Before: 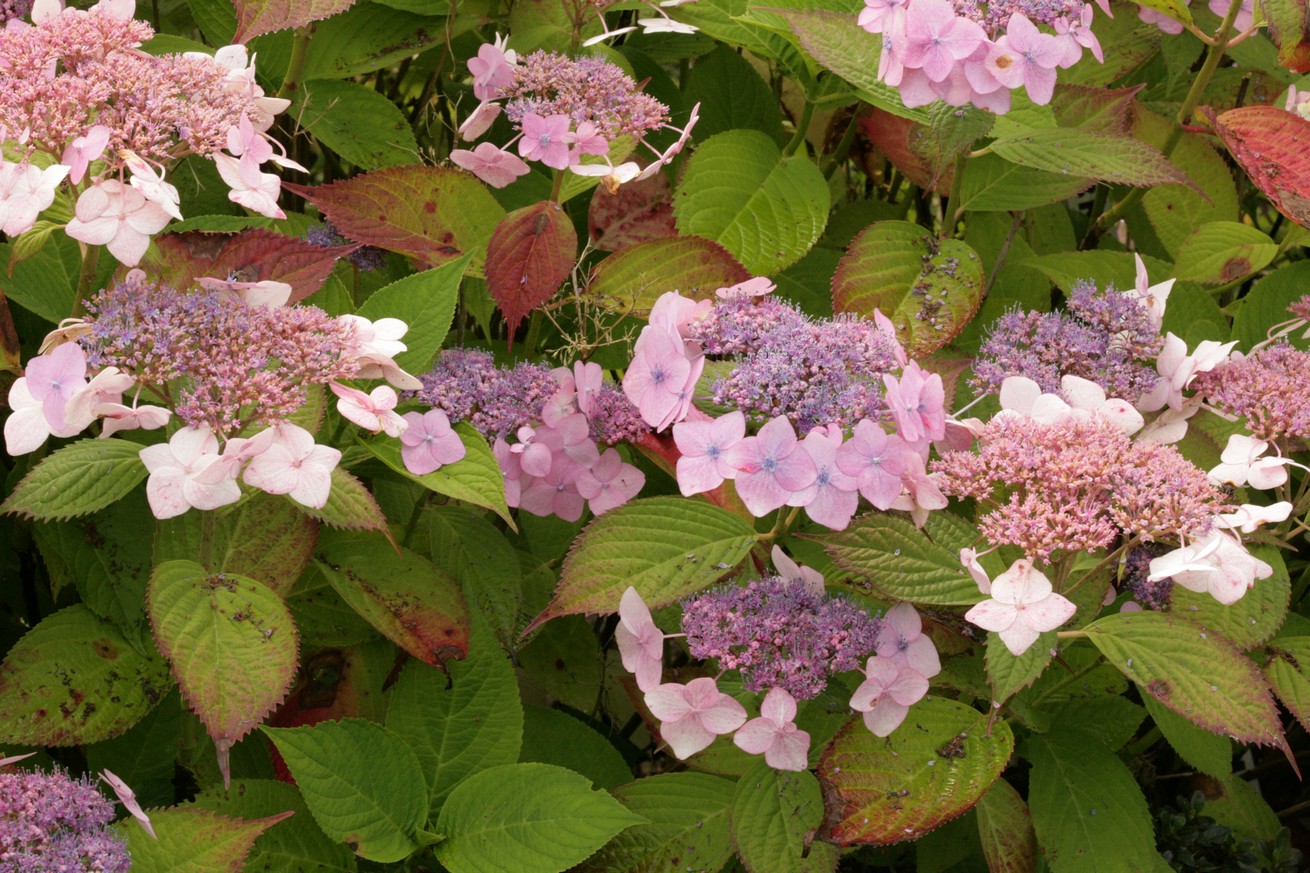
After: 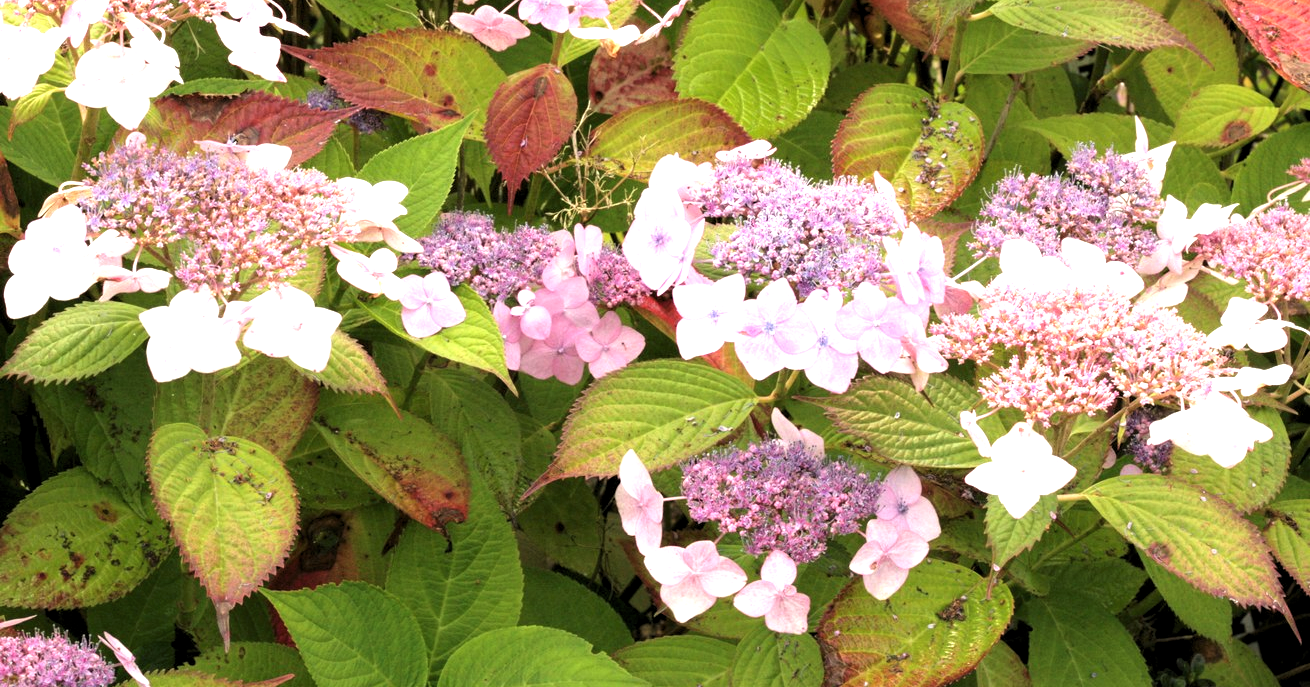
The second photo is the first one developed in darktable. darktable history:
exposure: black level correction 0, exposure 0.953 EV, compensate exposure bias true, compensate highlight preservation false
crop and rotate: top 15.774%, bottom 5.506%
levels: levels [0.055, 0.477, 0.9]
color balance rgb: linear chroma grading › global chroma 1.5%, linear chroma grading › mid-tones -1%, perceptual saturation grading › global saturation -3%, perceptual saturation grading › shadows -2%
